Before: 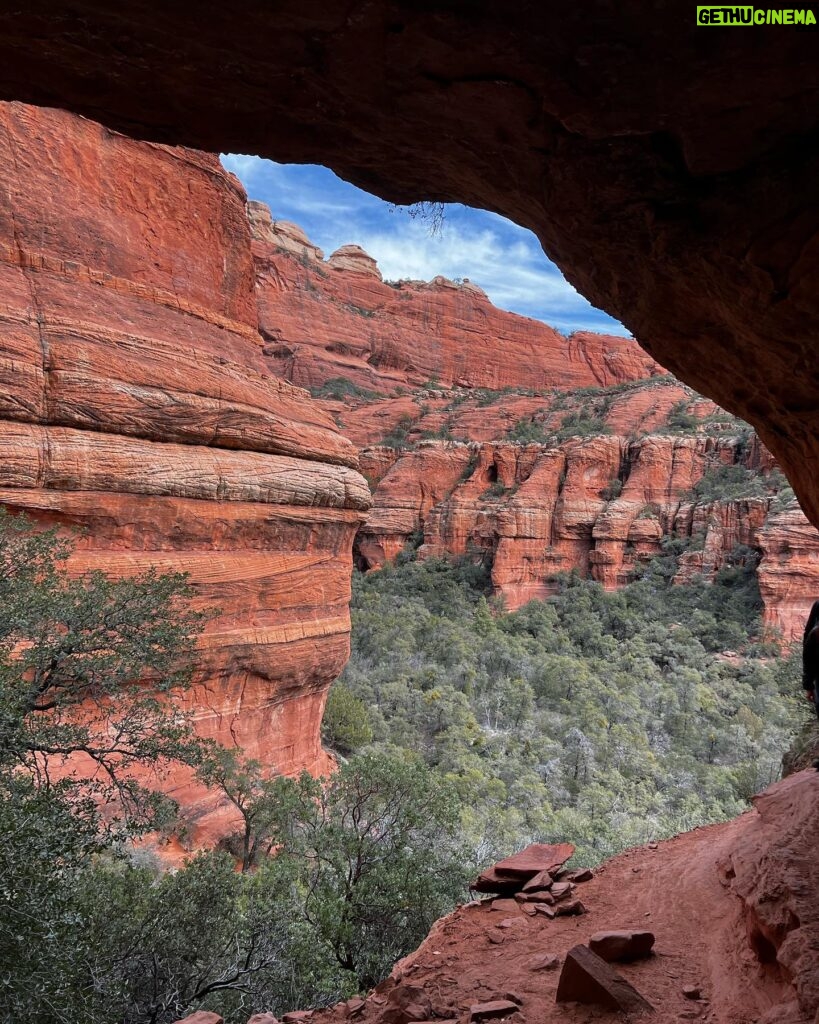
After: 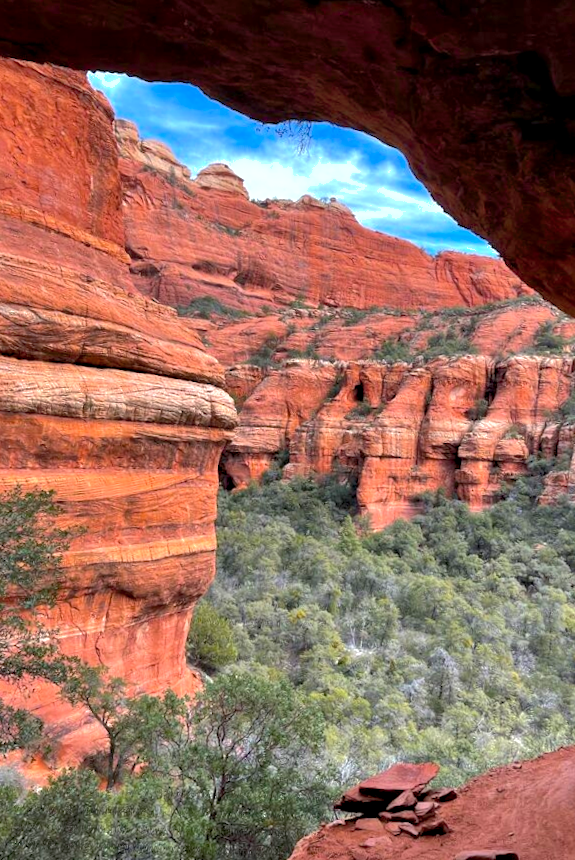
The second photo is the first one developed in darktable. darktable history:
color balance rgb: linear chroma grading › global chroma 9.31%, global vibrance 41.49%
rotate and perspective: rotation -3°, crop left 0.031, crop right 0.968, crop top 0.07, crop bottom 0.93
contrast equalizer: y [[0.514, 0.573, 0.581, 0.508, 0.5, 0.5], [0.5 ×6], [0.5 ×6], [0 ×6], [0 ×6]]
exposure: black level correction 0.001, exposure 0.5 EV, compensate exposure bias true, compensate highlight preservation false
shadows and highlights: on, module defaults
crop and rotate: angle -3.27°, left 14.277%, top 0.028%, right 10.766%, bottom 0.028%
